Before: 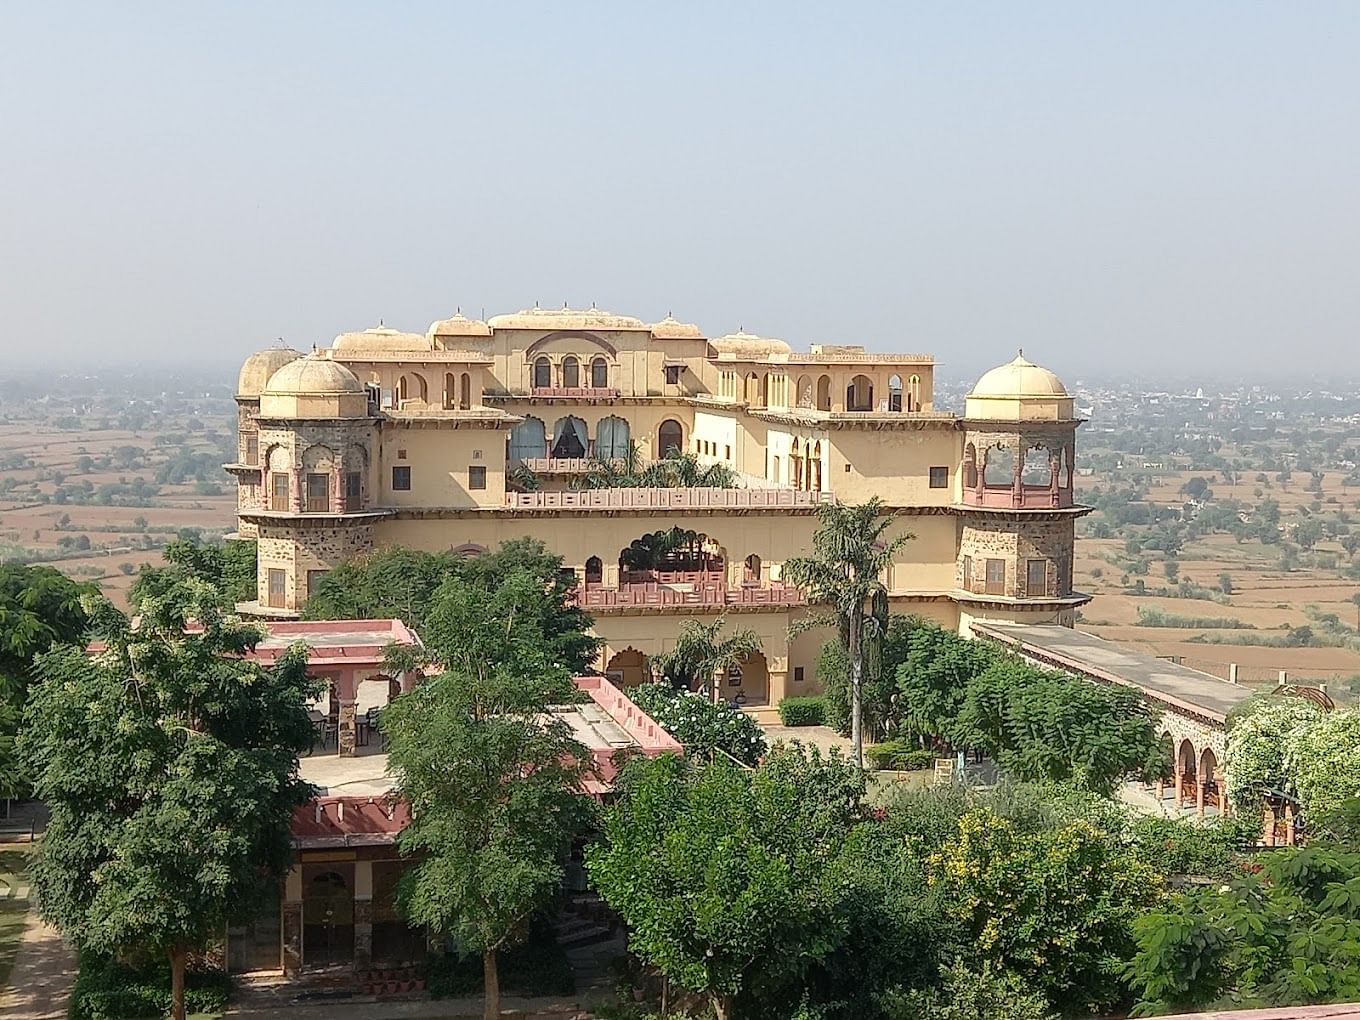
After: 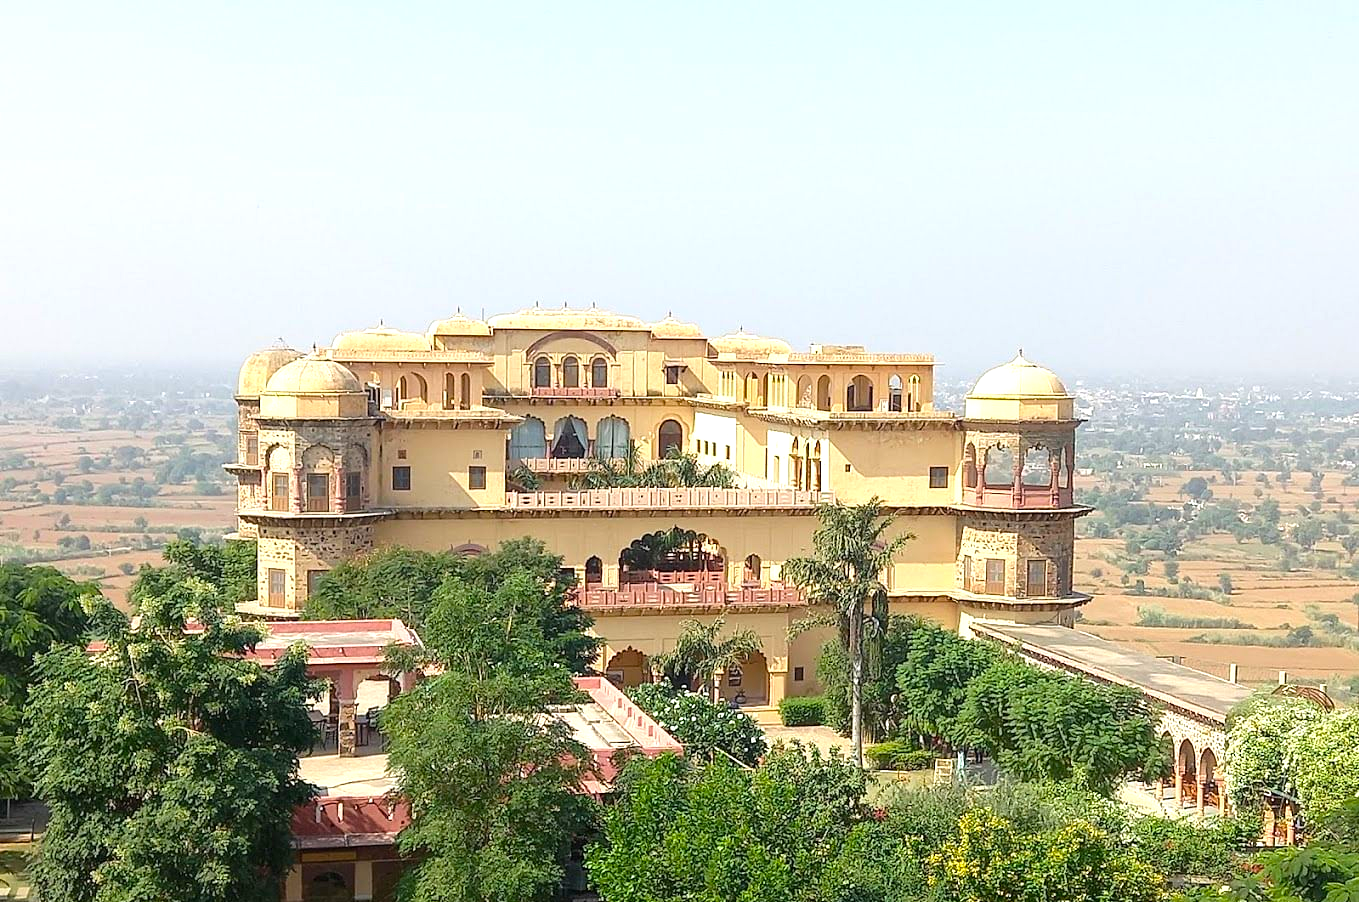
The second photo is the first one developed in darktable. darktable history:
crop and rotate: top 0%, bottom 11.49%
color balance rgb: perceptual saturation grading › global saturation 20%, global vibrance 20%
exposure: exposure 0.574 EV, compensate highlight preservation false
